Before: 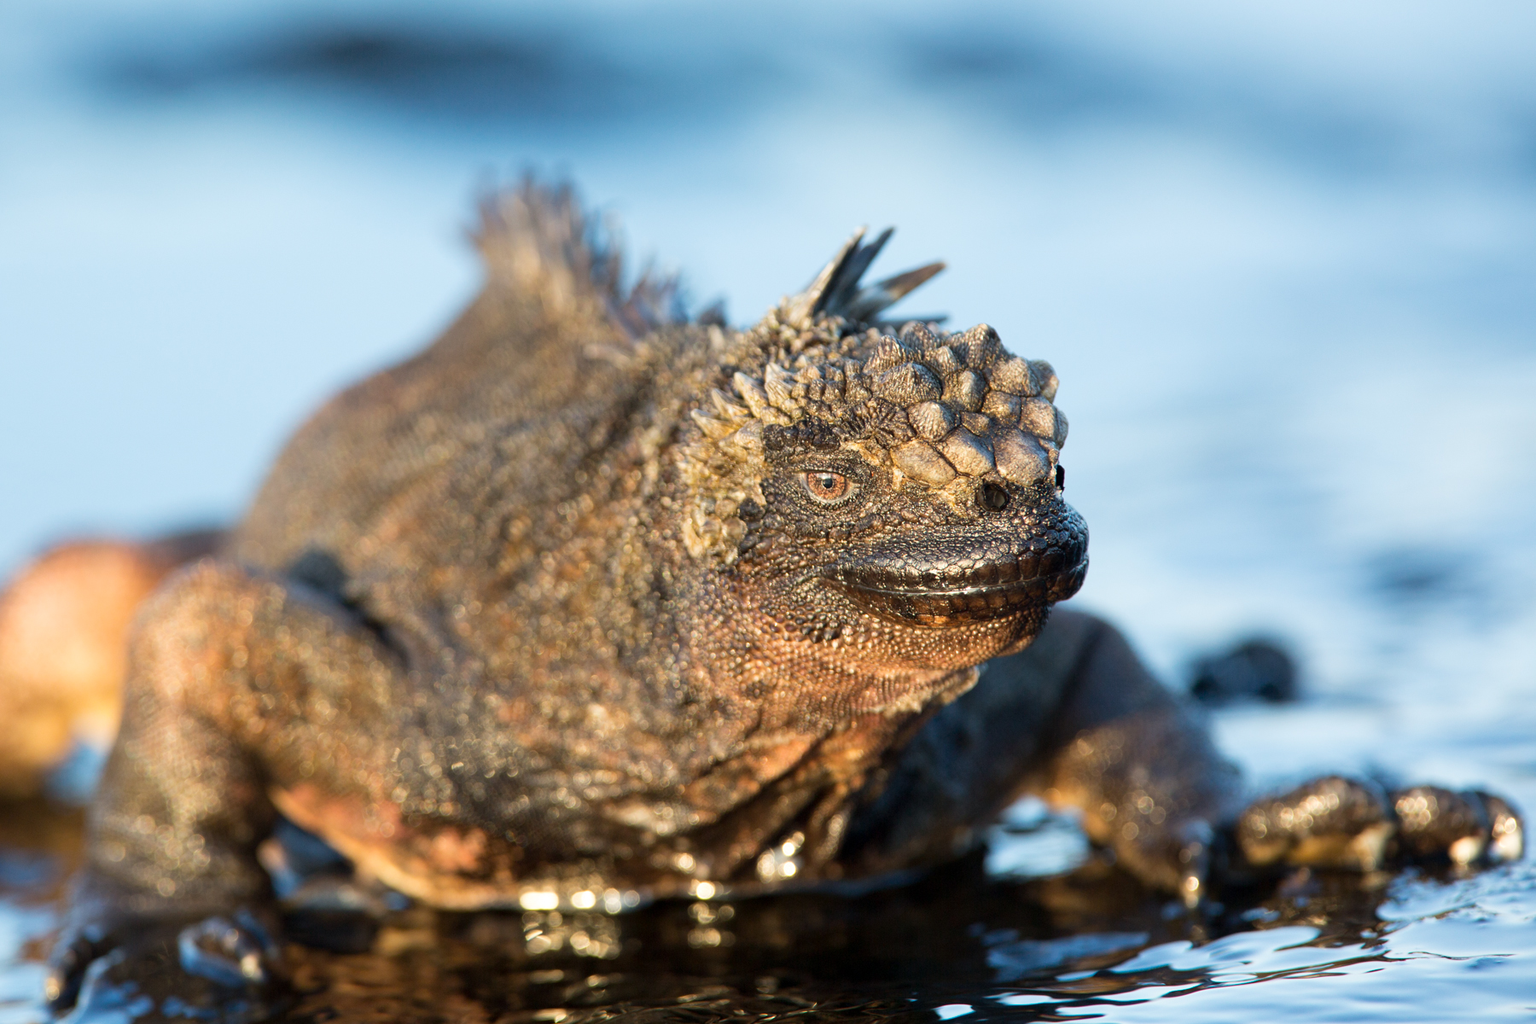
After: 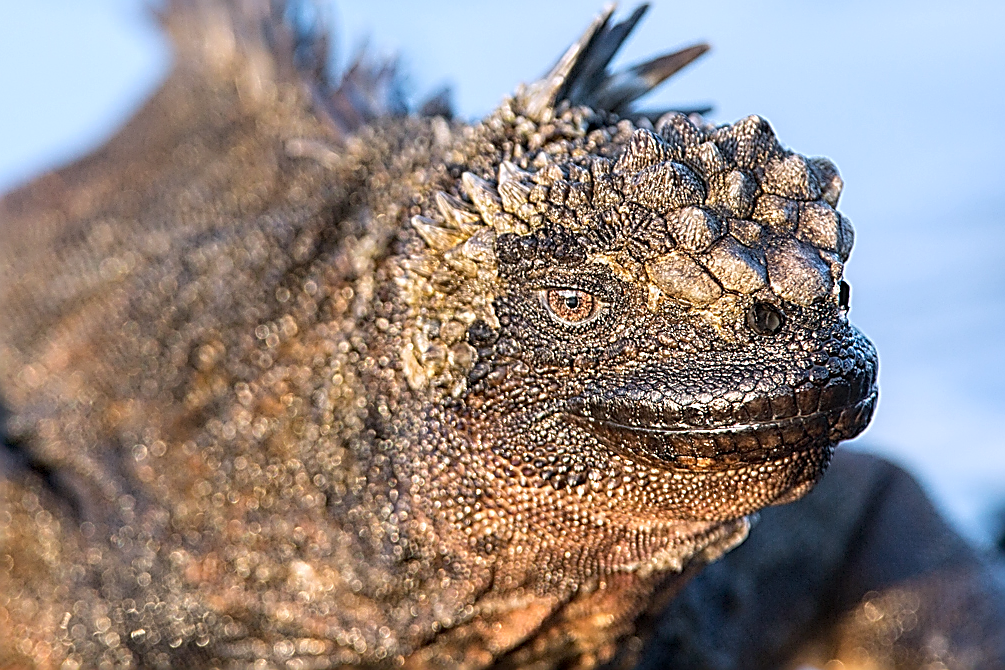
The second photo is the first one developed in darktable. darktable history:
local contrast: on, module defaults
sharpen: amount 2
crop and rotate: left 22.13%, top 22.054%, right 22.026%, bottom 22.102%
white balance: red 1.004, blue 1.096
